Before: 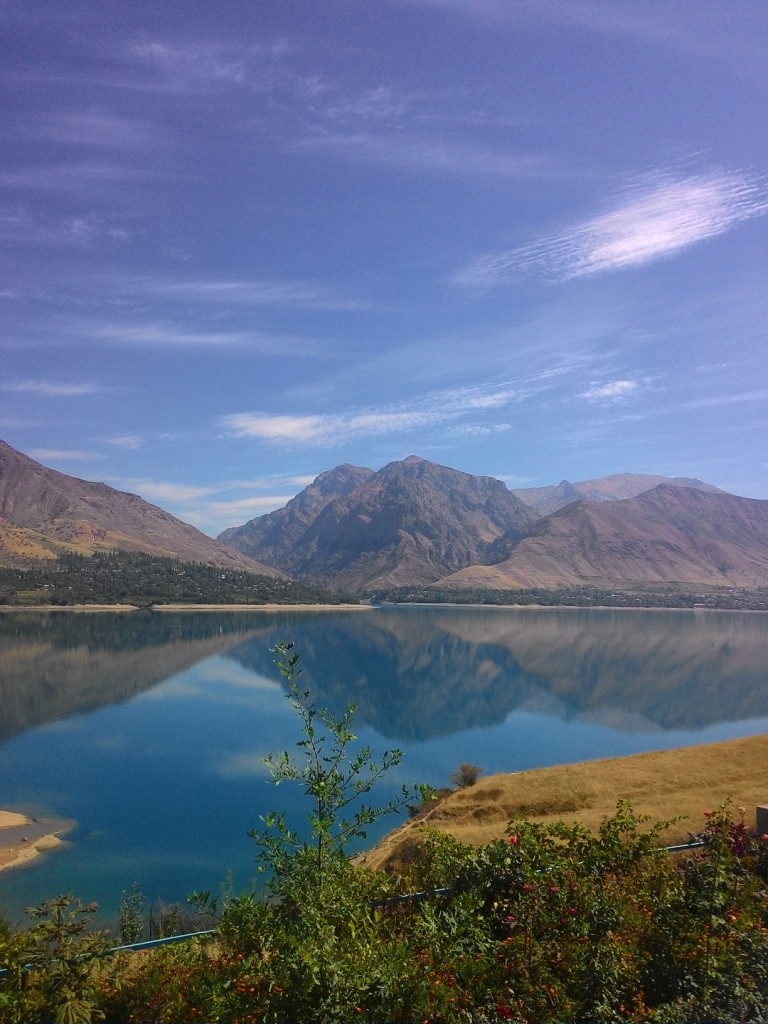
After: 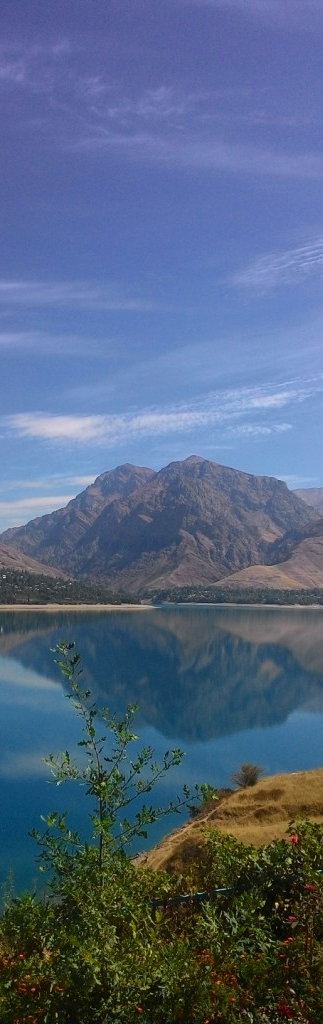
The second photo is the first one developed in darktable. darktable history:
crop: left 28.583%, right 29.231%
contrast brightness saturation: contrast 0.03, brightness -0.04
